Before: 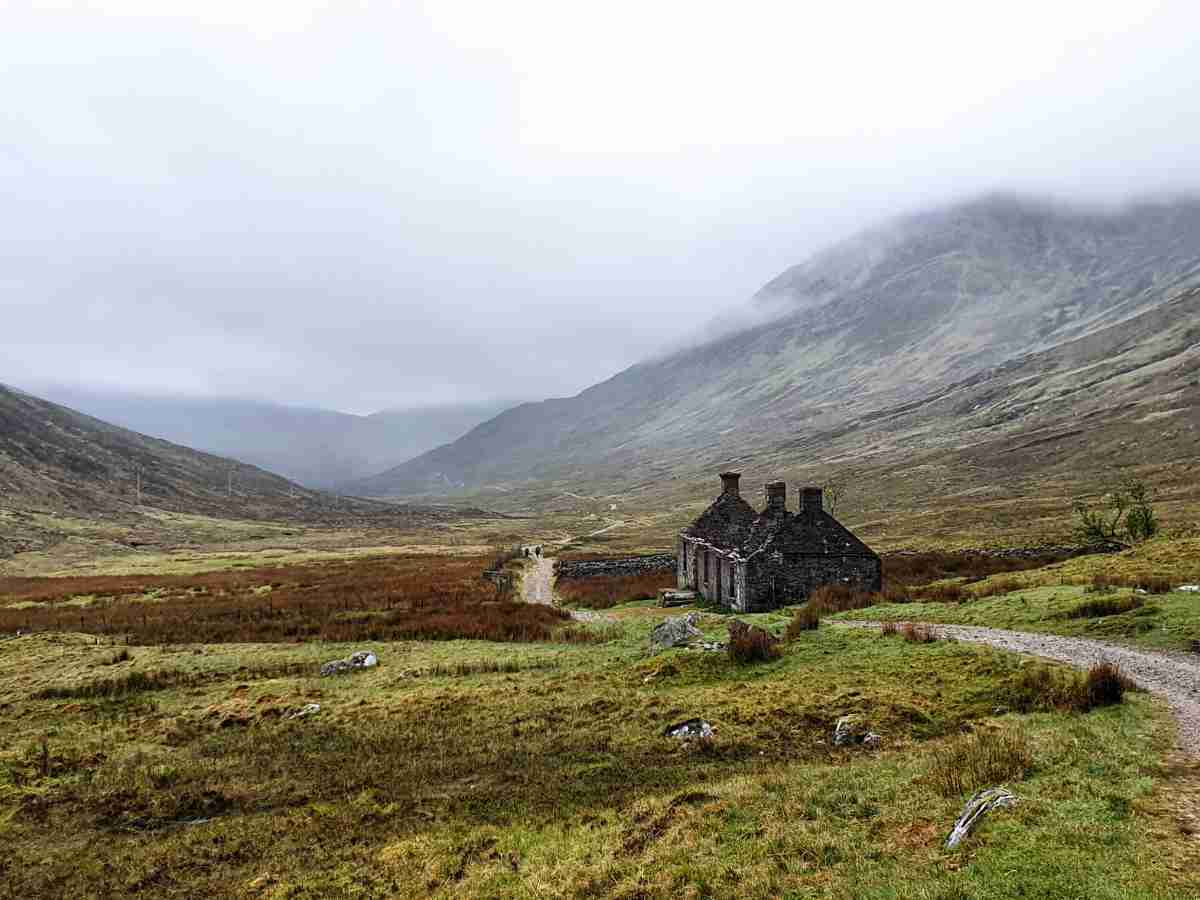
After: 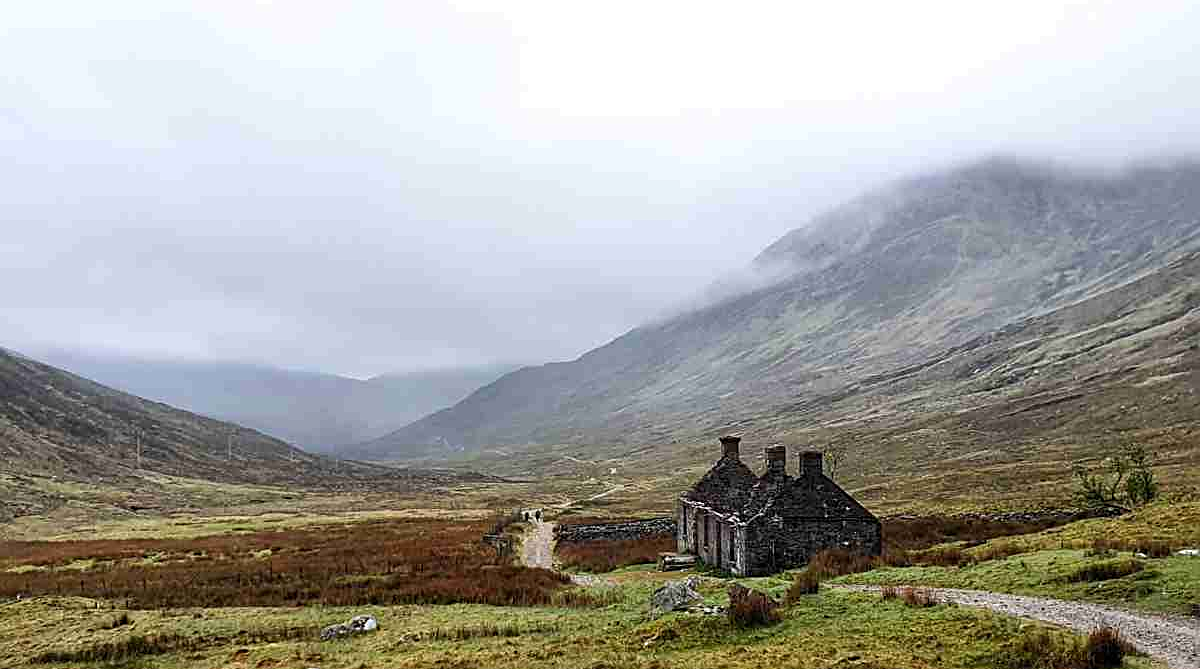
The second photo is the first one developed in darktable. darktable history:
crop: top 4.017%, bottom 21.574%
sharpen: on, module defaults
tone equalizer: edges refinement/feathering 500, mask exposure compensation -1.25 EV, preserve details no
